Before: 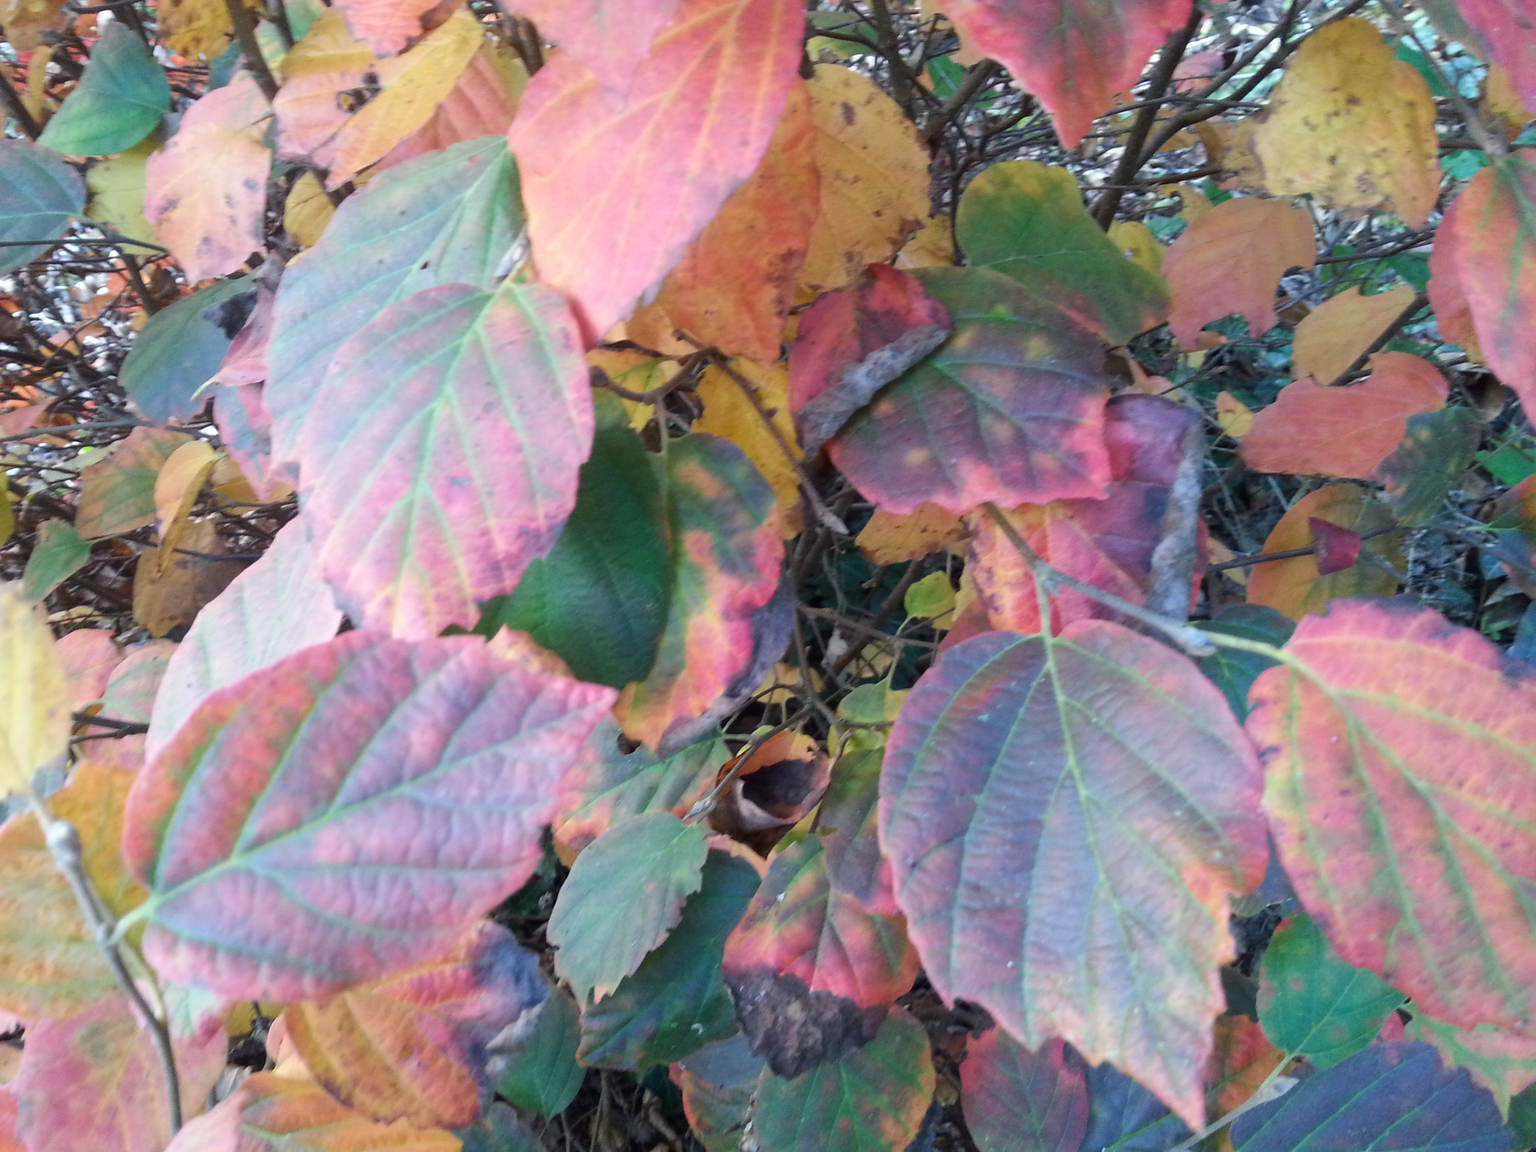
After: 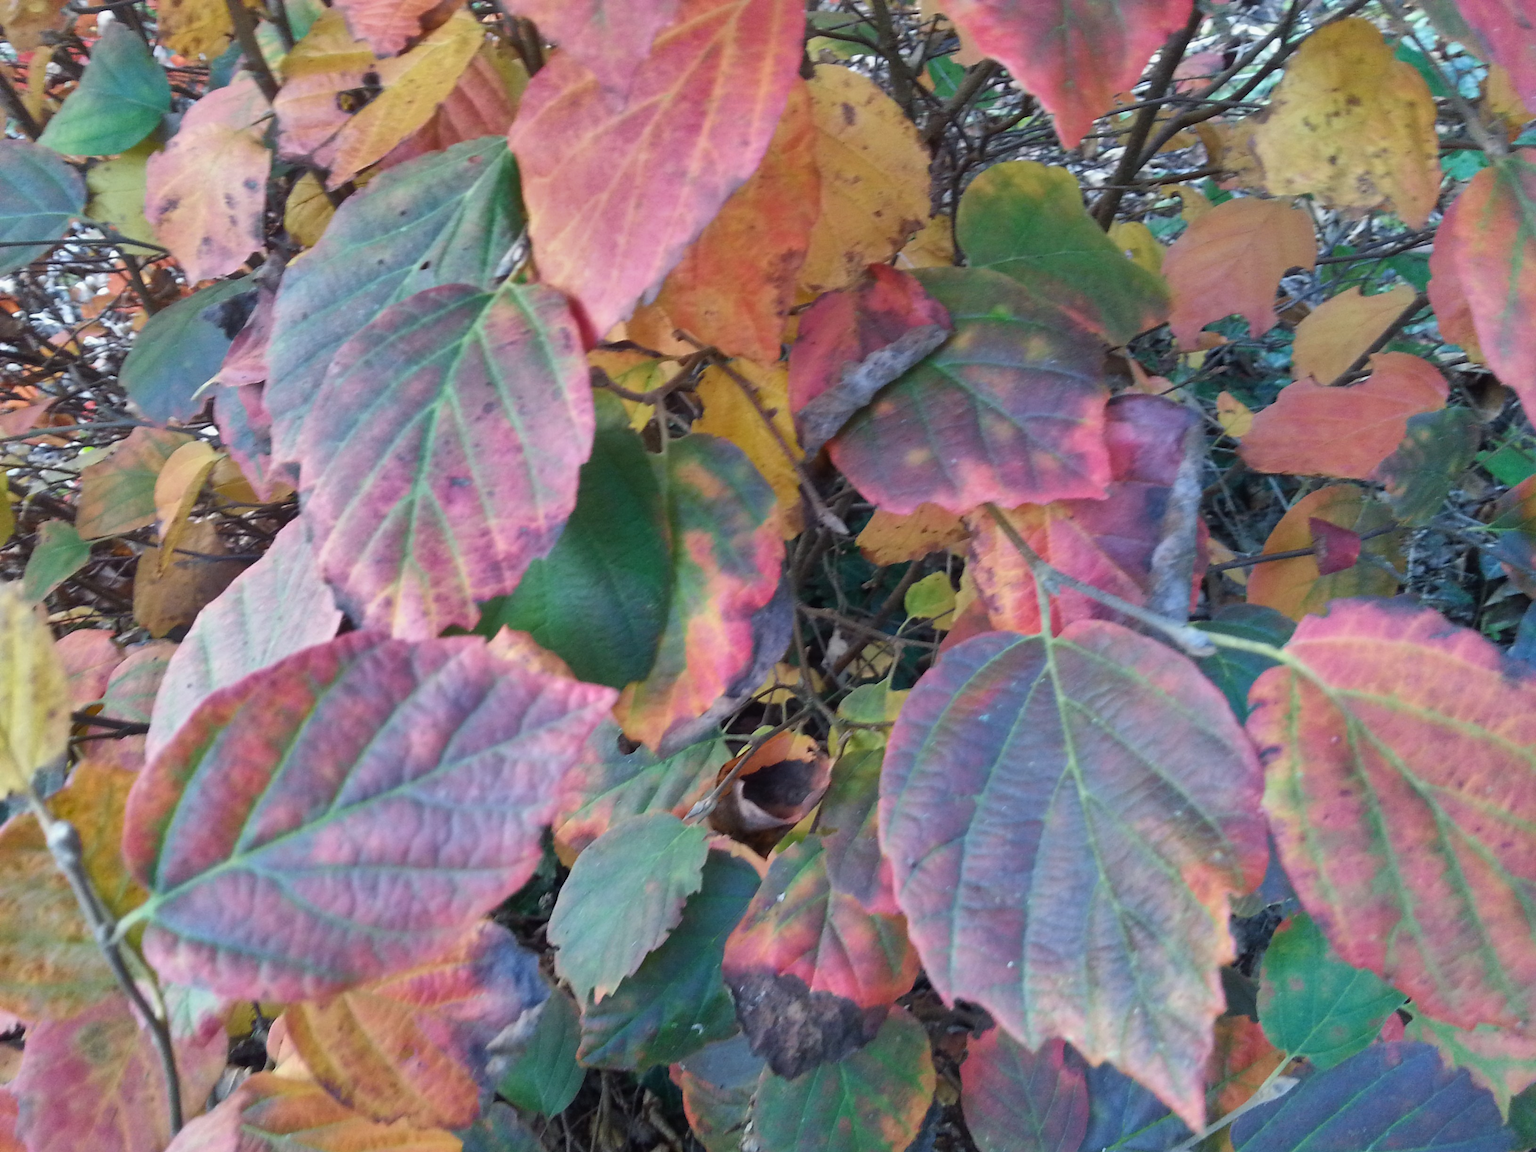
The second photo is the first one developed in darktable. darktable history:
contrast equalizer: y [[0.5, 0.5, 0.472, 0.5, 0.5, 0.5], [0.5 ×6], [0.5 ×6], [0 ×6], [0 ×6]]
shadows and highlights: shadows 24.5, highlights -78.15, soften with gaussian
